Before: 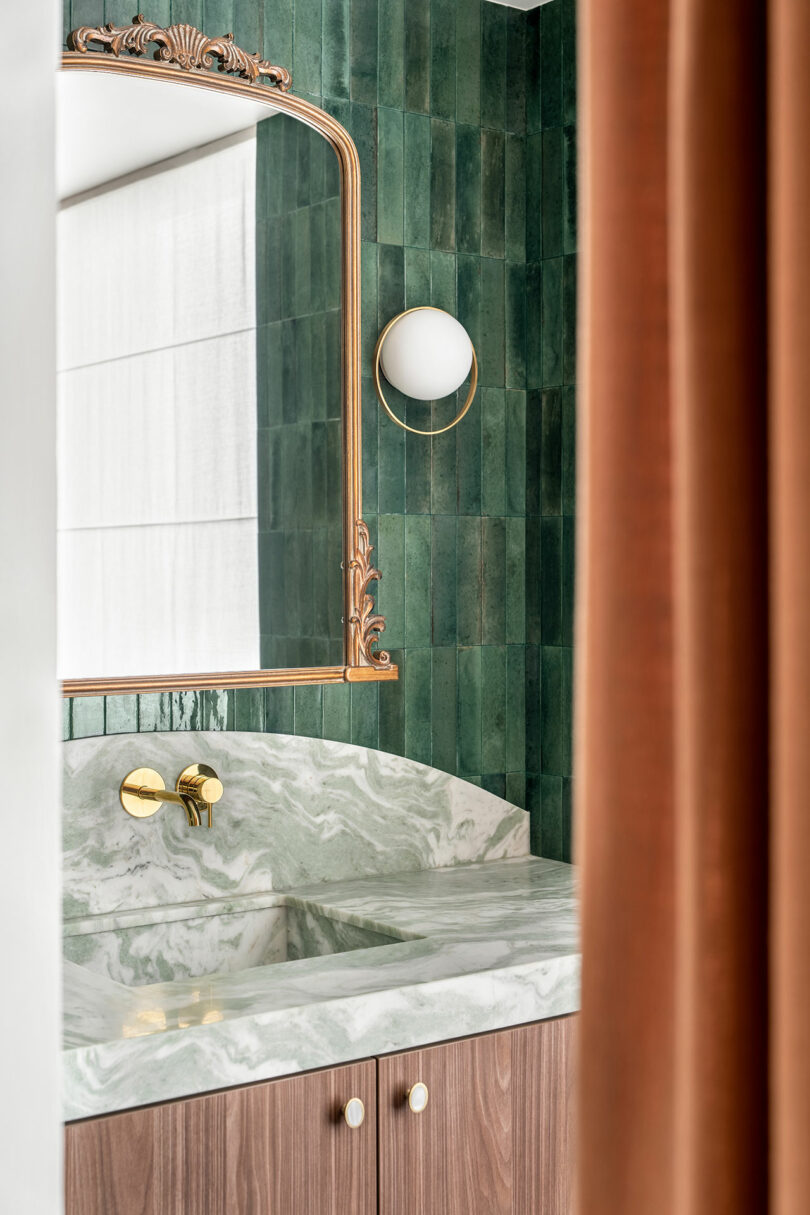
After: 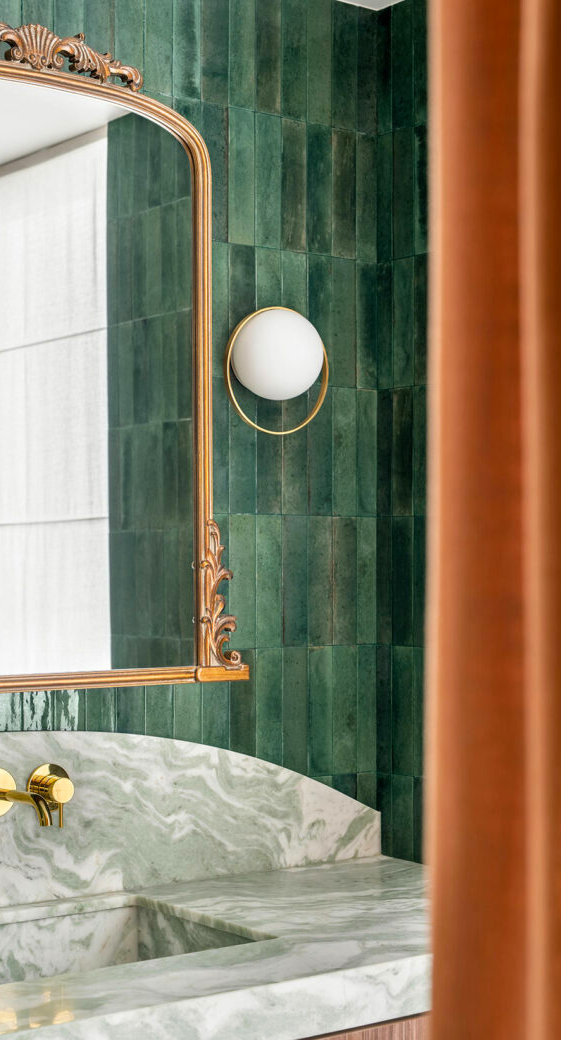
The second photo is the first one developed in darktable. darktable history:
crop: left 18.492%, right 12.152%, bottom 14.343%
color balance rgb: perceptual saturation grading › global saturation 19.578%
